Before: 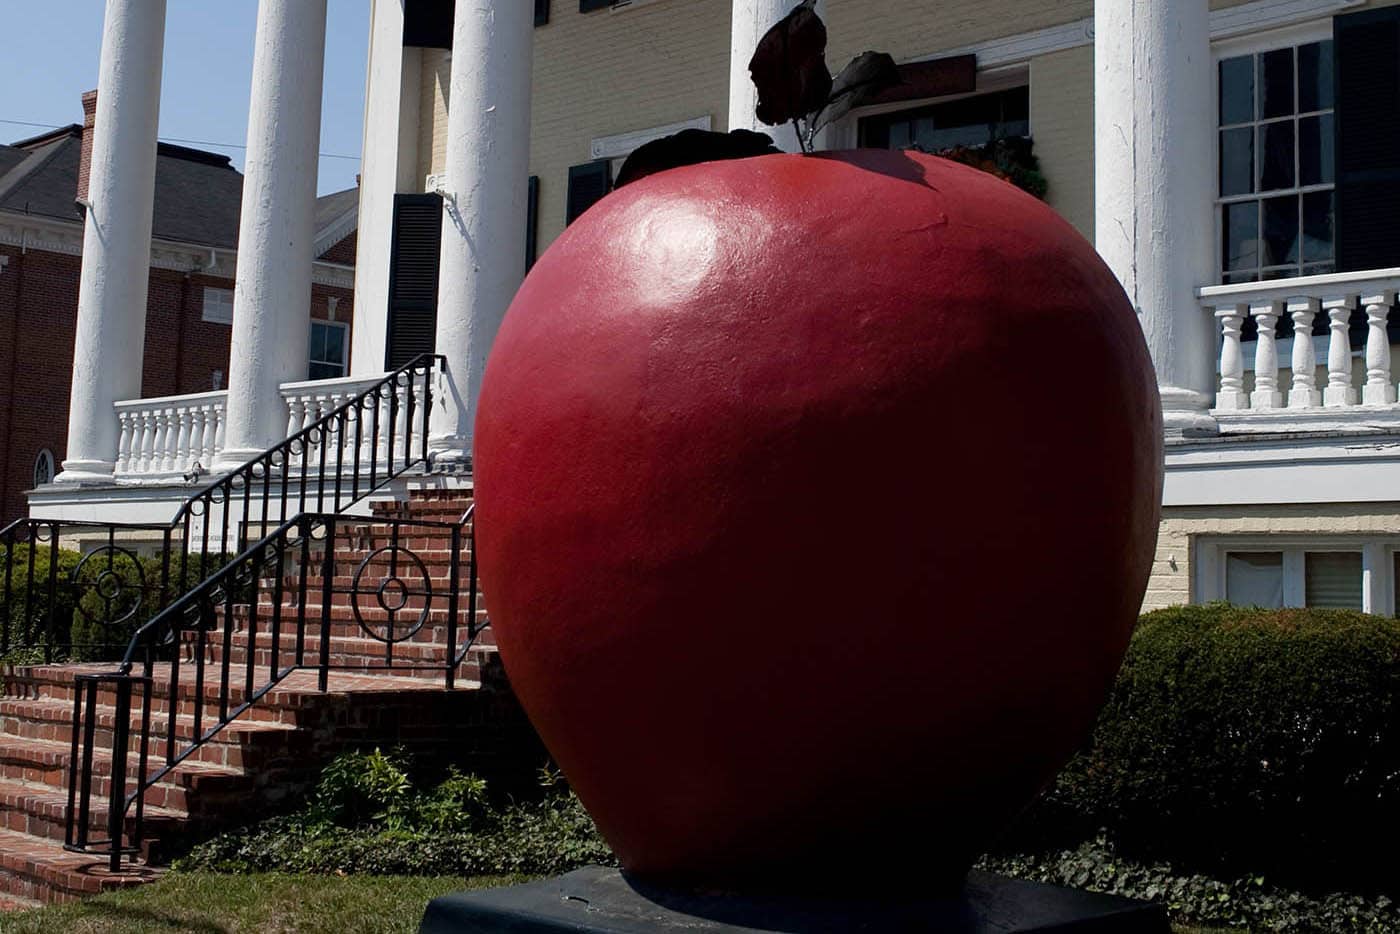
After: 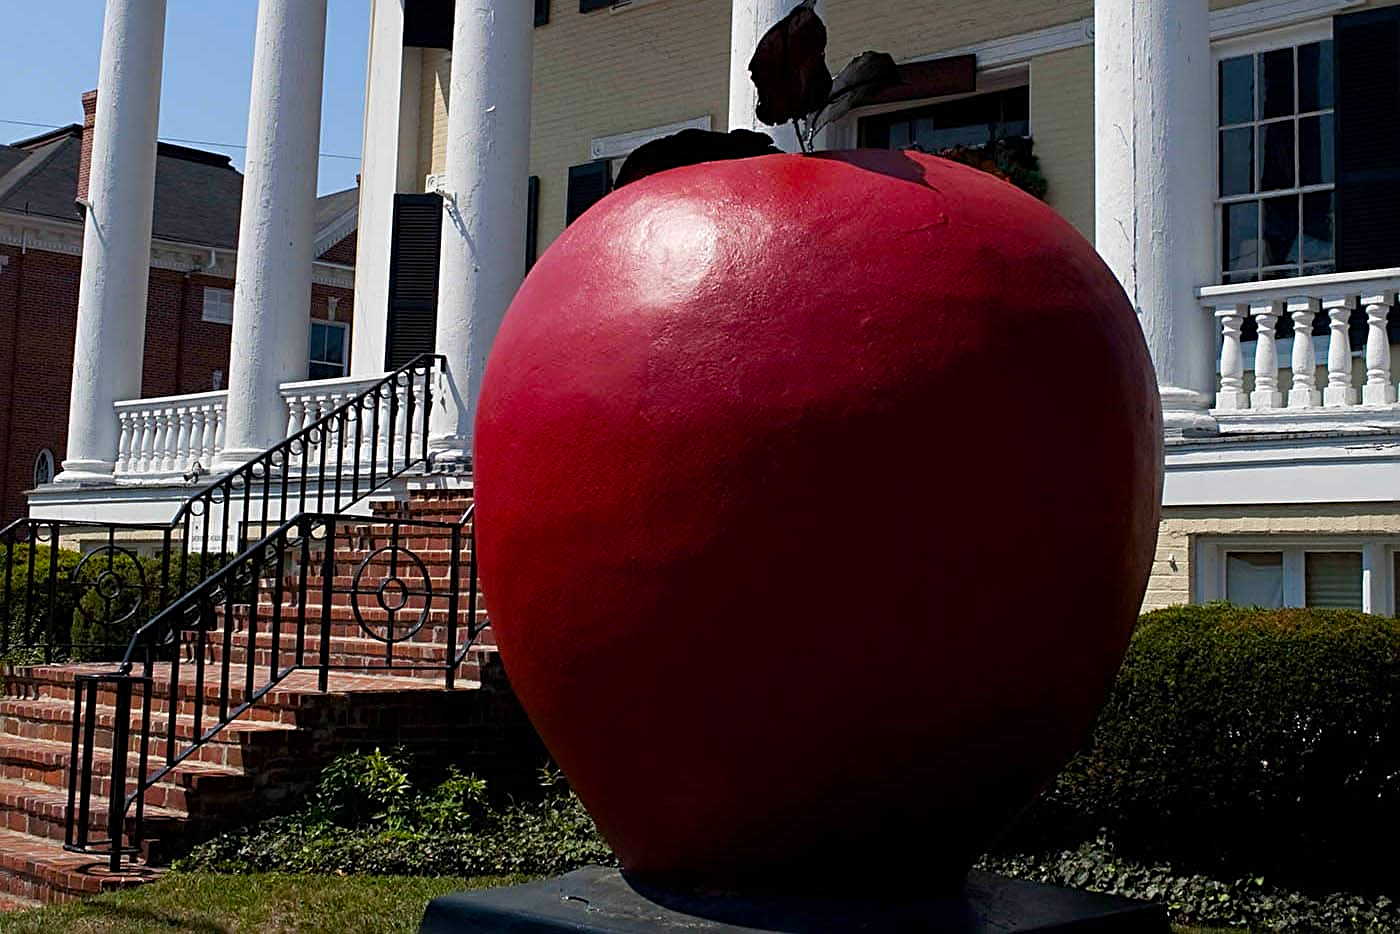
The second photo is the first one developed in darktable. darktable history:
sharpen: radius 2.767
contrast brightness saturation: saturation 0.13
color balance rgb: perceptual saturation grading › global saturation 10%, global vibrance 20%
